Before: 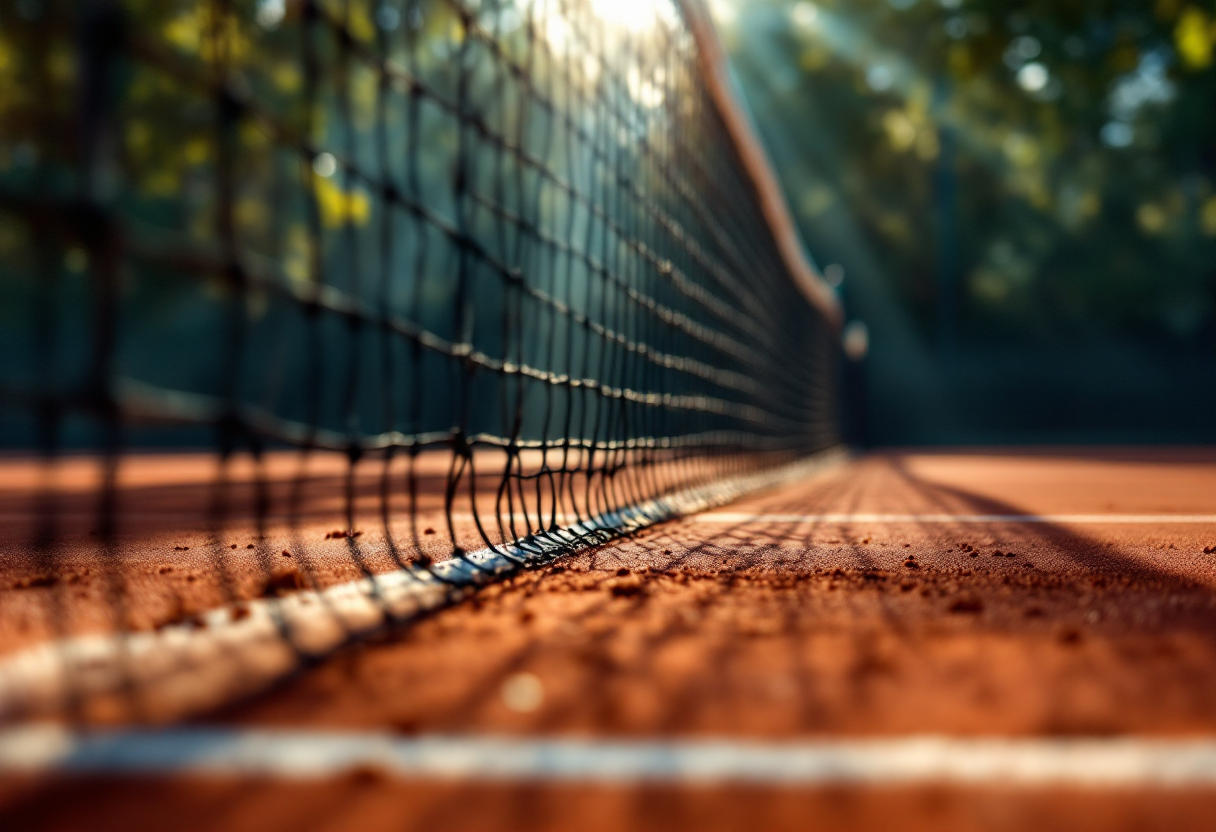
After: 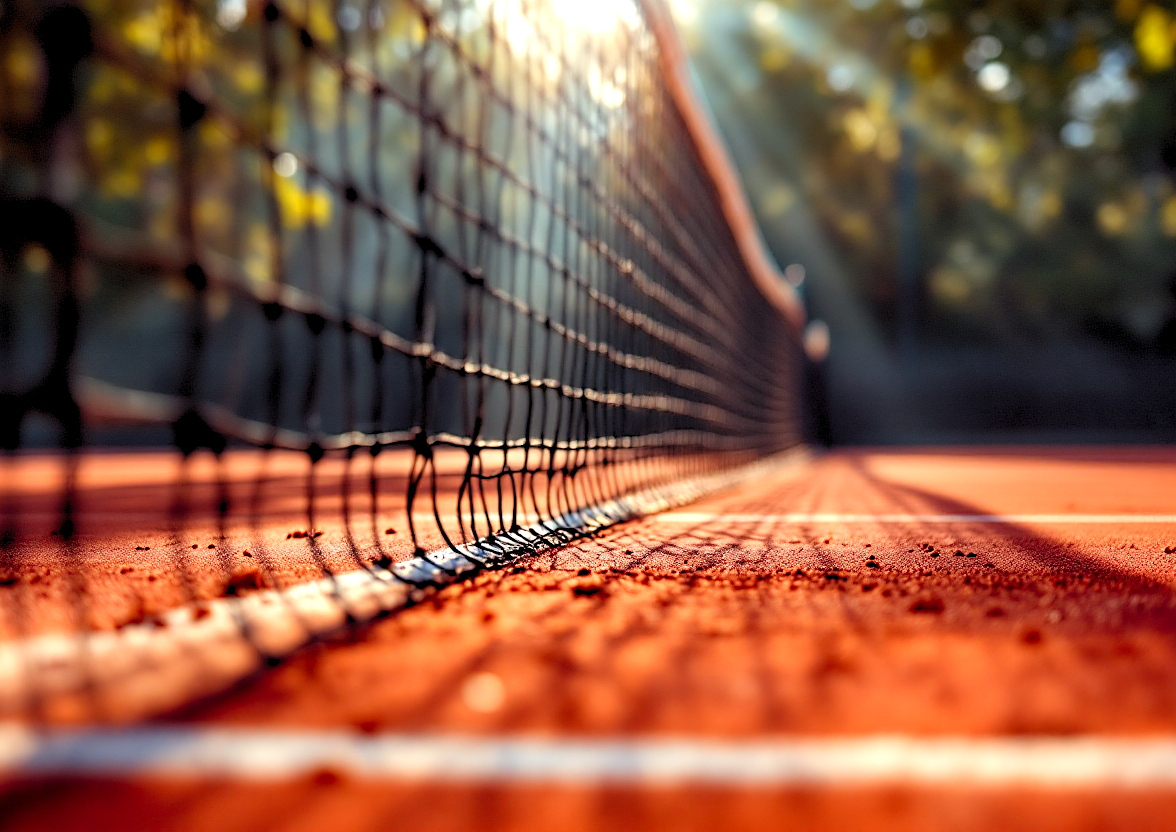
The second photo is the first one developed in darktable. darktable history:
levels: black 3.83%, white 90.64%, levels [0.044, 0.416, 0.908]
crop and rotate: left 3.238%
sharpen: on, module defaults
rgb levels: mode RGB, independent channels, levels [[0, 0.474, 1], [0, 0.5, 1], [0, 0.5, 1]]
